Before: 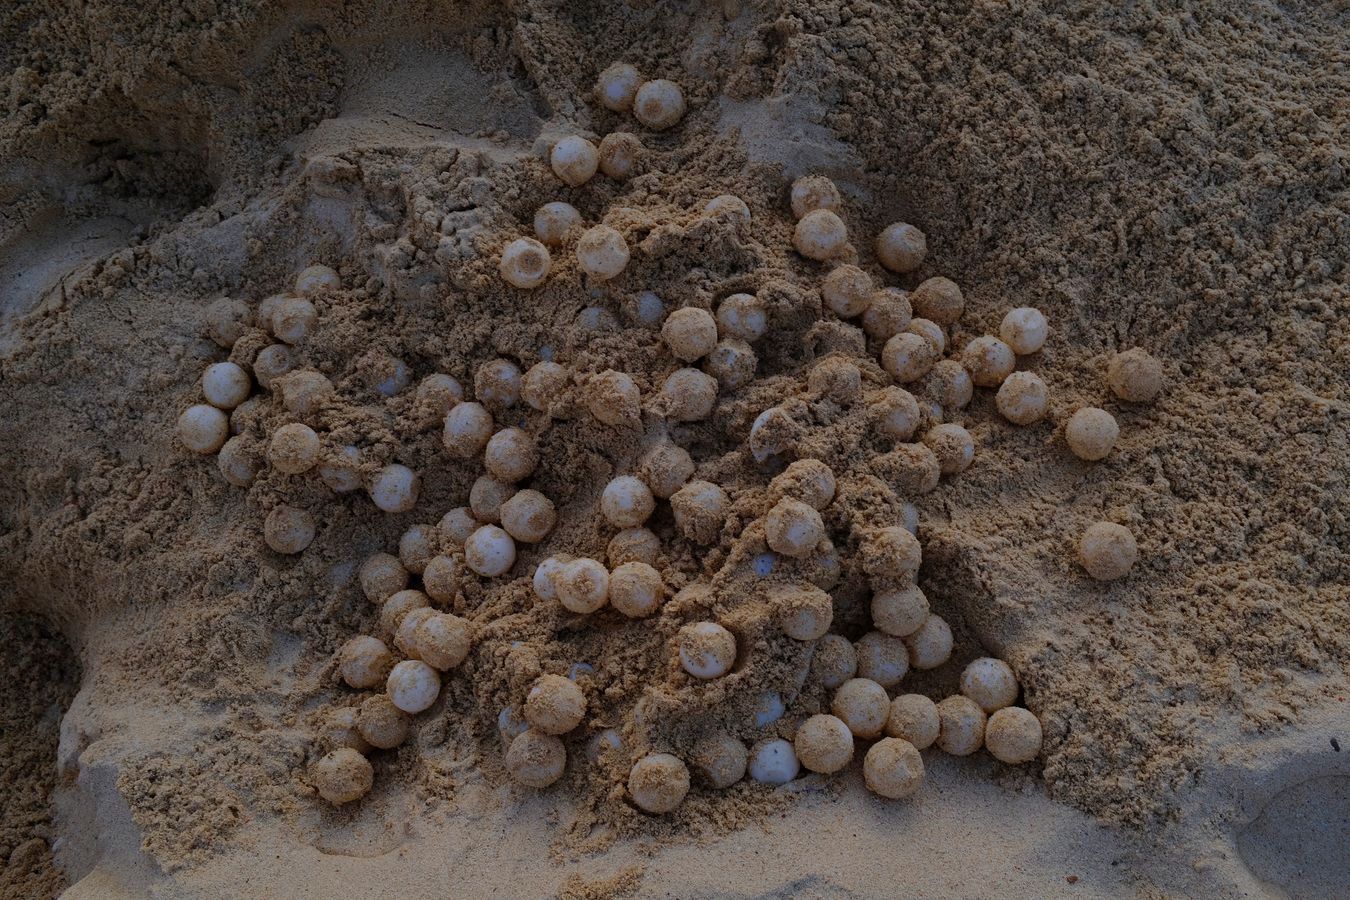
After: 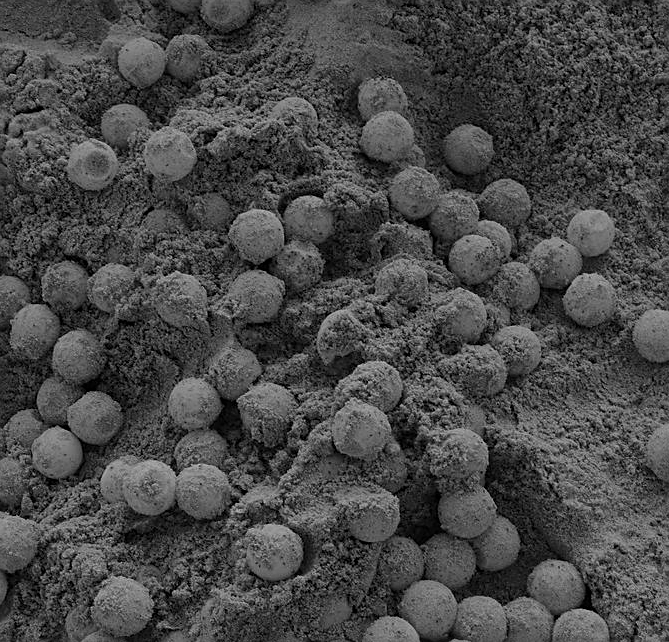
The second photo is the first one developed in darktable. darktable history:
sharpen: on, module defaults
color calibration: output gray [0.714, 0.278, 0, 0], illuminant same as pipeline (D50), adaptation none (bypass)
crop: left 32.075%, top 10.976%, right 18.355%, bottom 17.596%
